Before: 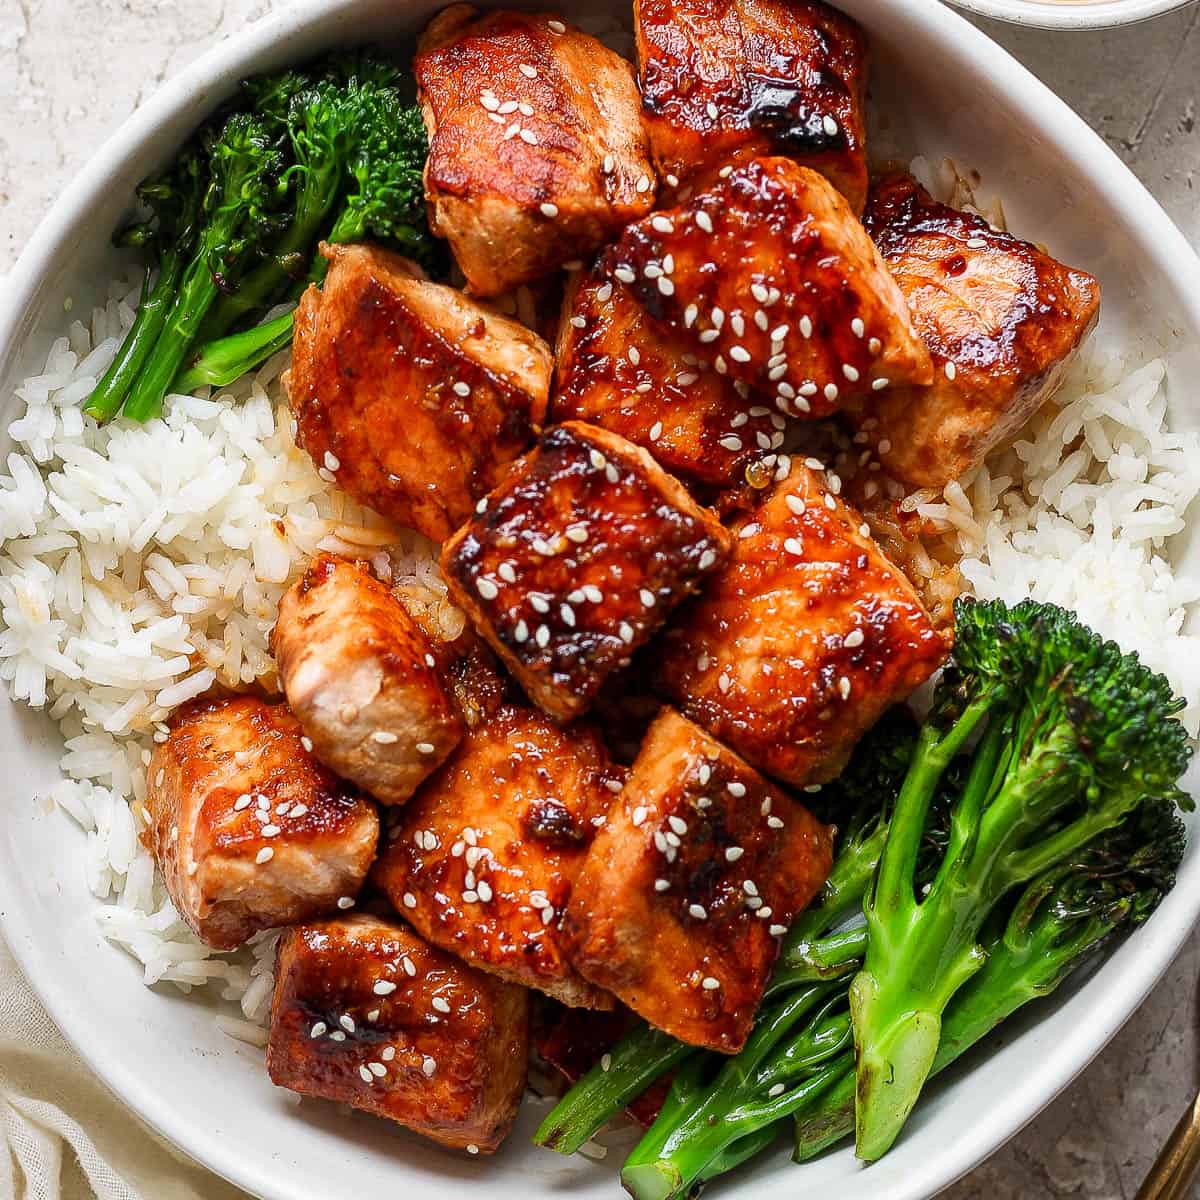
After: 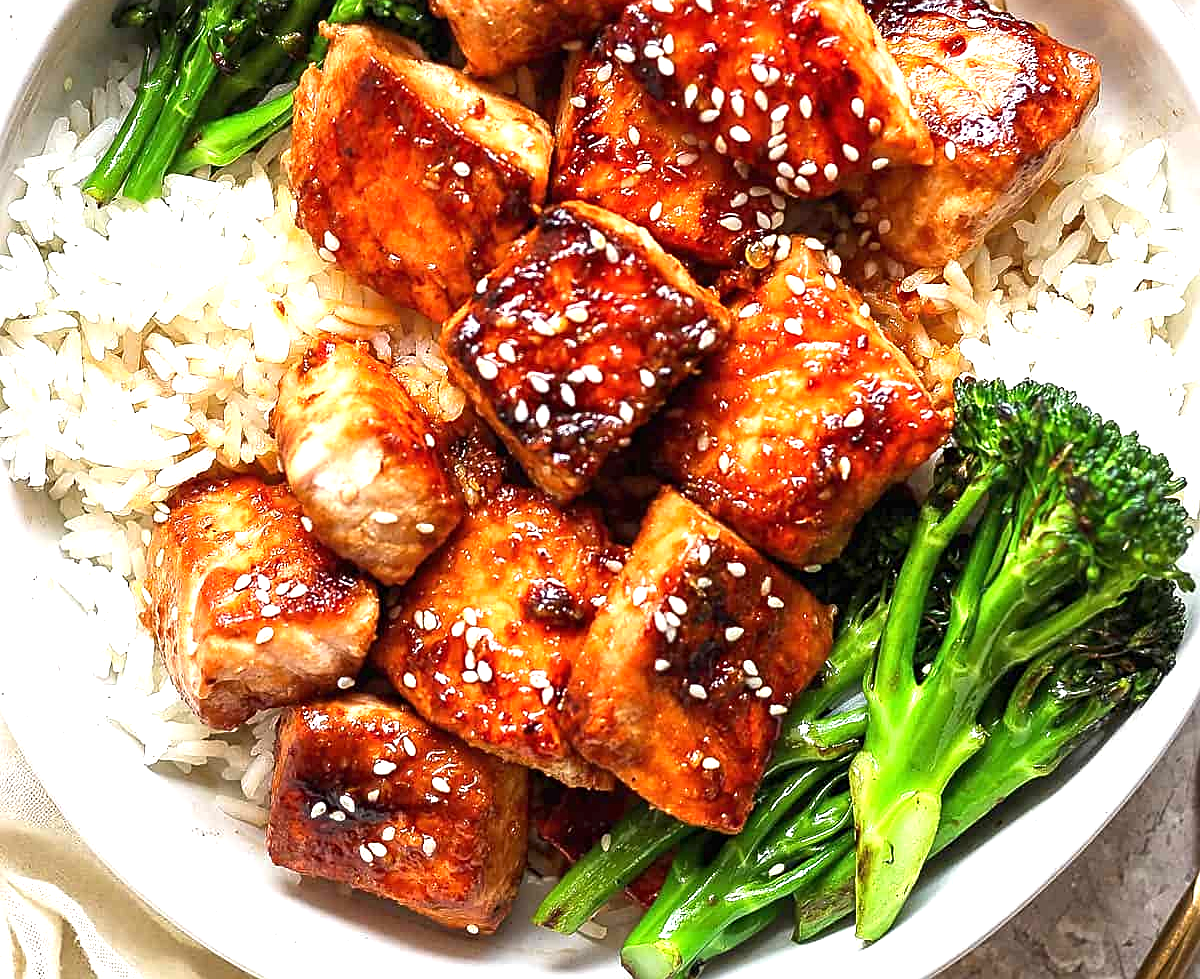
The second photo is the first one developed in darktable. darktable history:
crop and rotate: top 18.377%
exposure: black level correction 0, exposure 1.001 EV, compensate highlight preservation false
sharpen: on, module defaults
